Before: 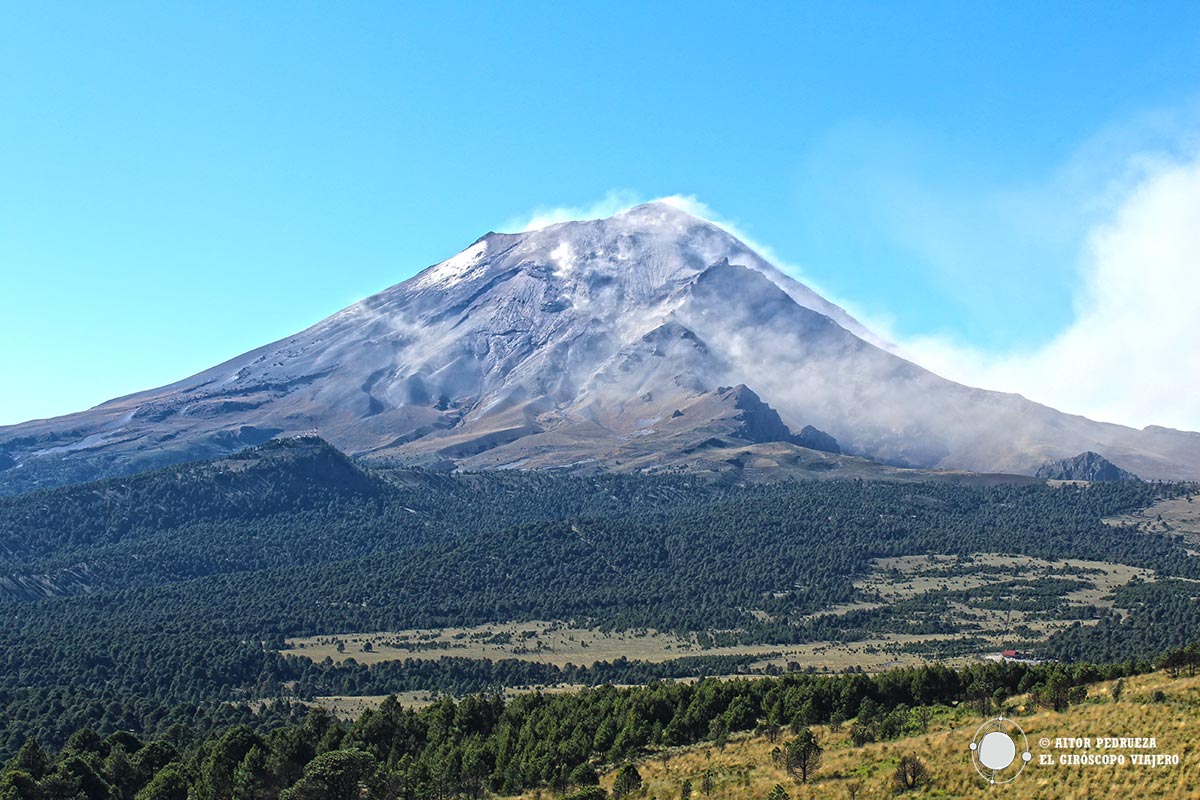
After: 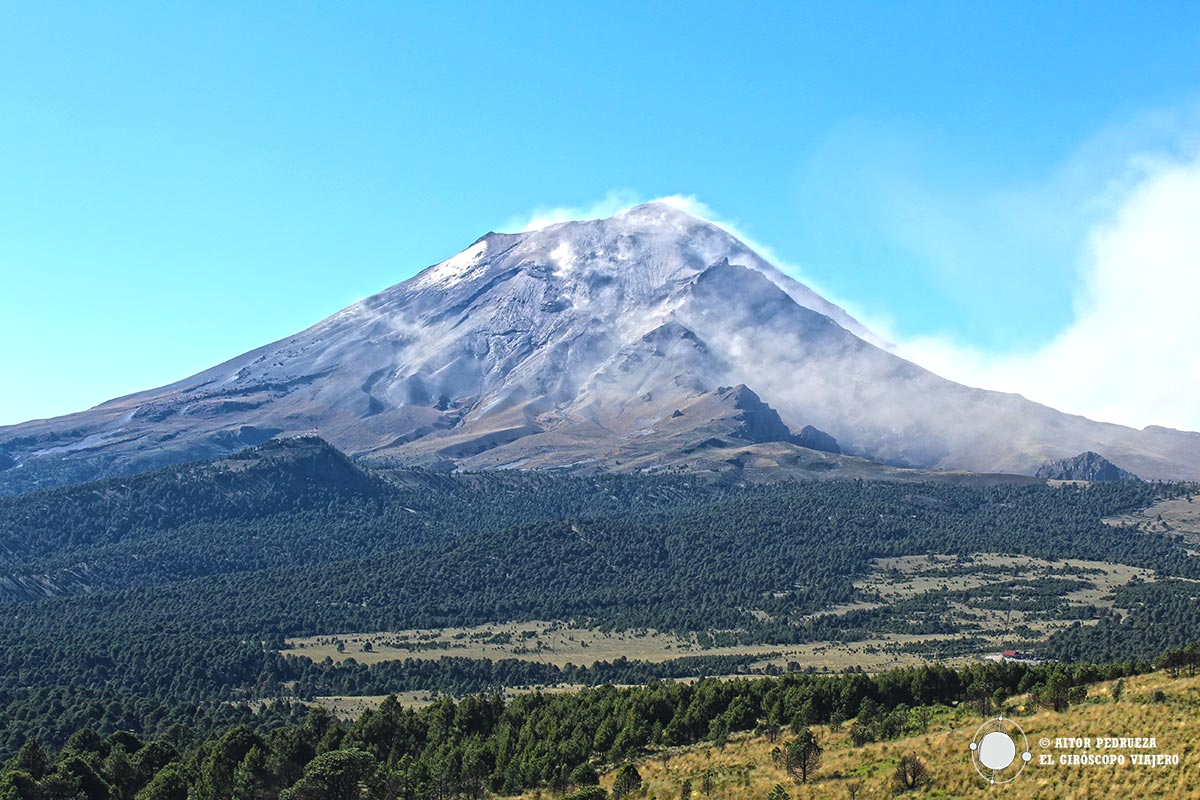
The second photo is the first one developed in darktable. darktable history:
exposure: black level correction -0.001, exposure 0.08 EV, compensate exposure bias true, compensate highlight preservation false
